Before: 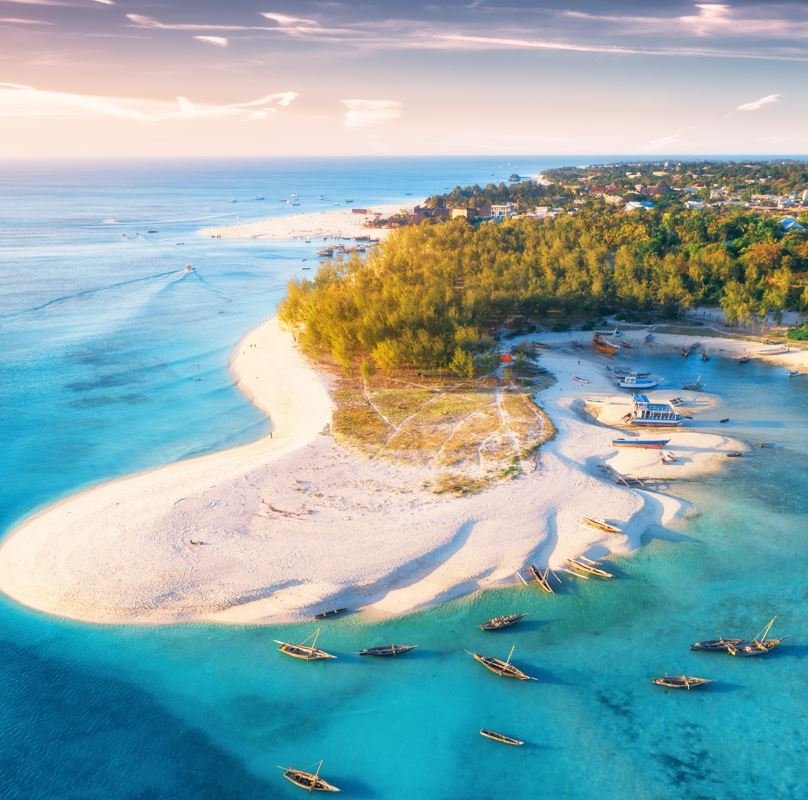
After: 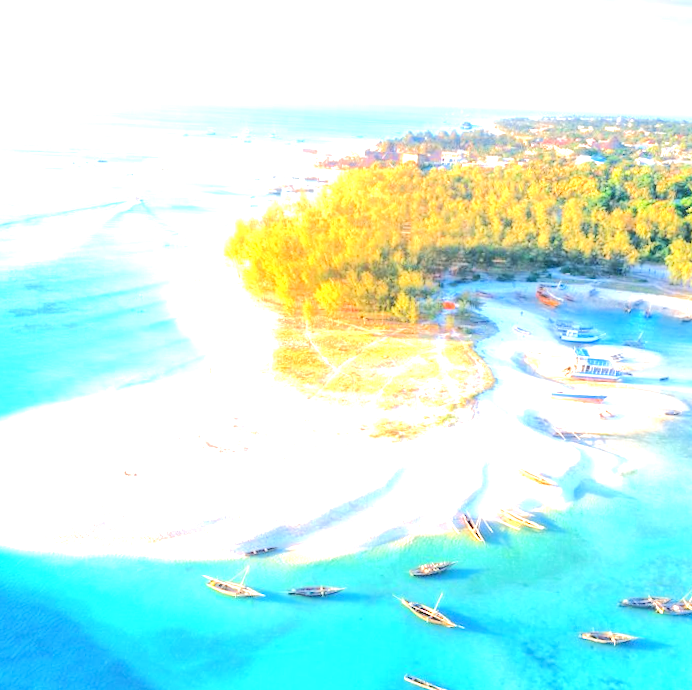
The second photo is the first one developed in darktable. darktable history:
exposure: black level correction 0, exposure 1.45 EV, compensate highlight preservation false
crop and rotate: angle -2.9°, left 5.216%, top 5.162%, right 4.774%, bottom 4.28%
tone equalizer: -7 EV 0.142 EV, -6 EV 0.561 EV, -5 EV 1.12 EV, -4 EV 1.31 EV, -3 EV 1.15 EV, -2 EV 0.6 EV, -1 EV 0.156 EV, edges refinement/feathering 500, mask exposure compensation -1.57 EV, preserve details no
